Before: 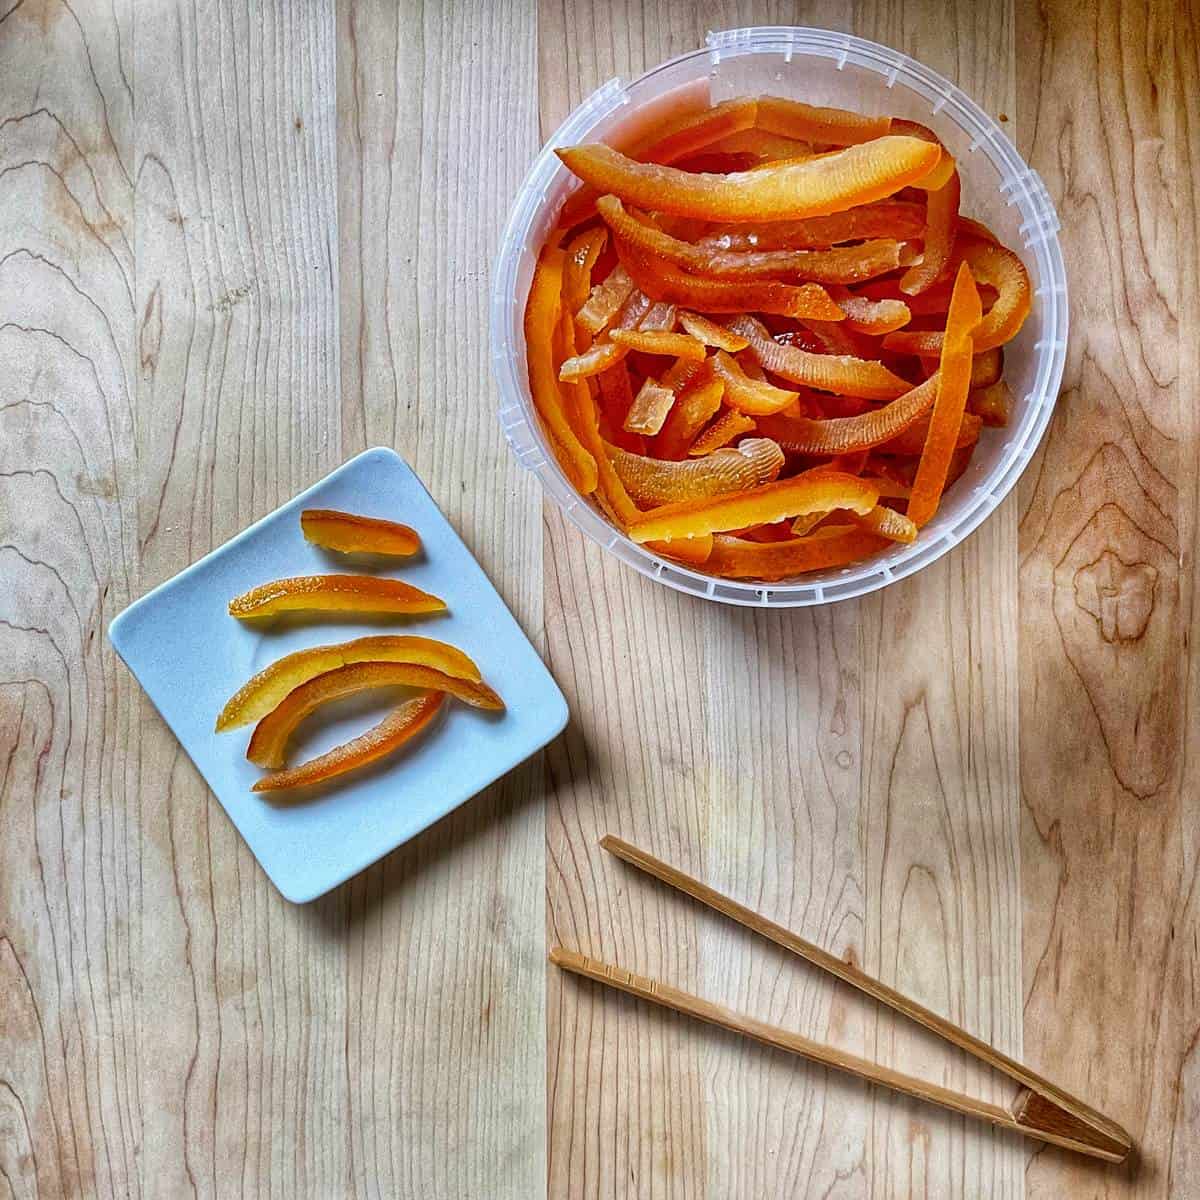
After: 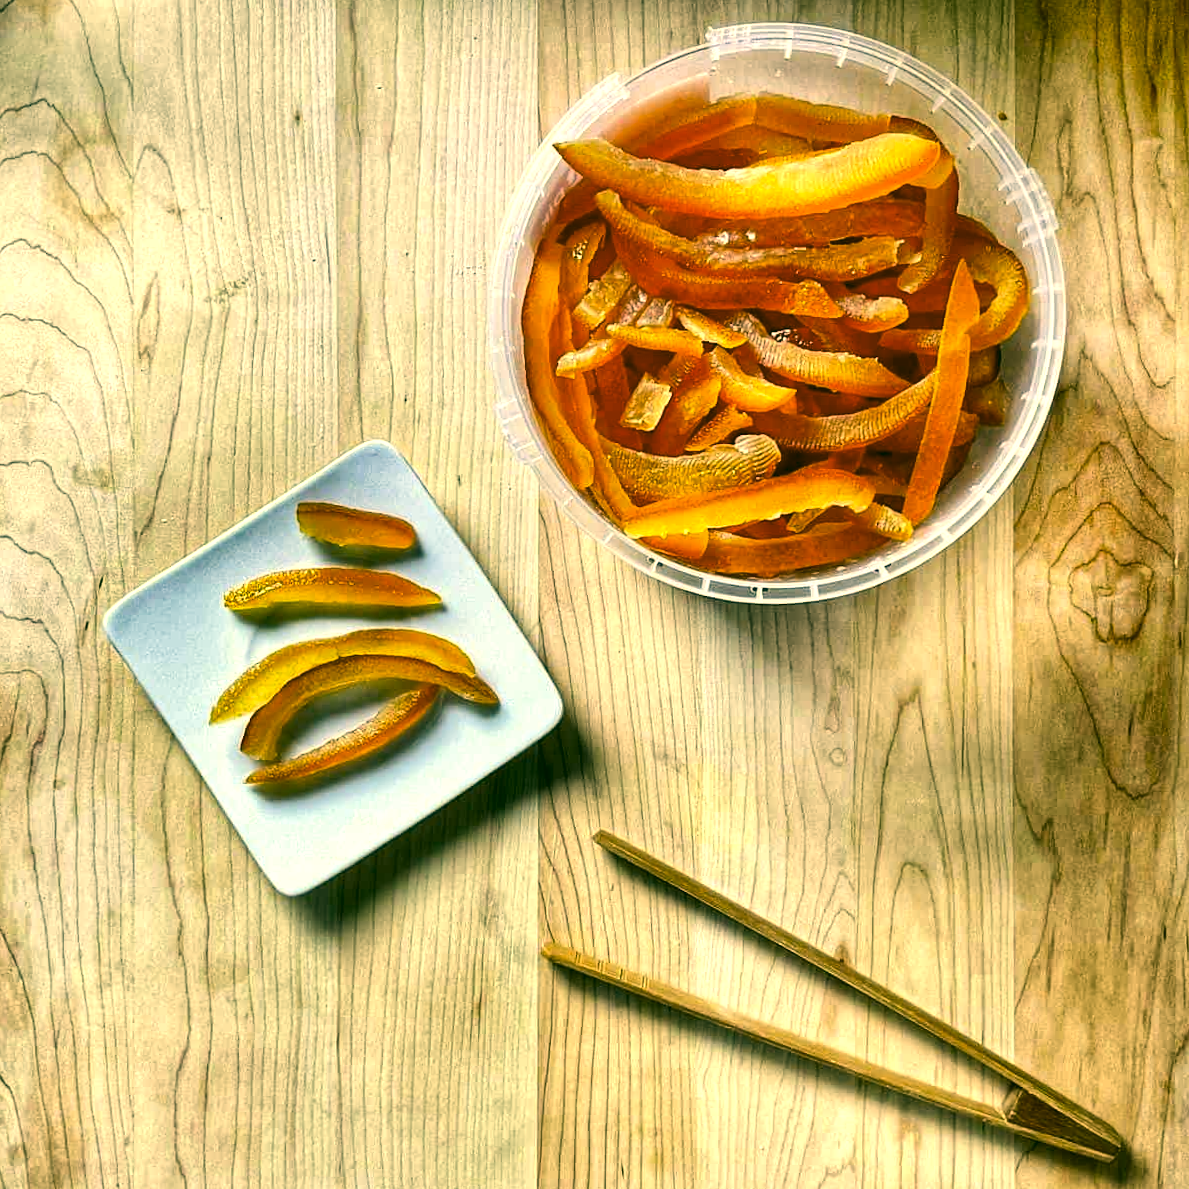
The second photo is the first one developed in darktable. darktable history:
tone equalizer: -8 EV -0.75 EV, -7 EV -0.7 EV, -6 EV -0.6 EV, -5 EV -0.4 EV, -3 EV 0.4 EV, -2 EV 0.6 EV, -1 EV 0.7 EV, +0 EV 0.75 EV, edges refinement/feathering 500, mask exposure compensation -1.57 EV, preserve details no
crop and rotate: angle -0.5°
color correction: highlights a* 5.62, highlights b* 33.57, shadows a* -25.86, shadows b* 4.02
